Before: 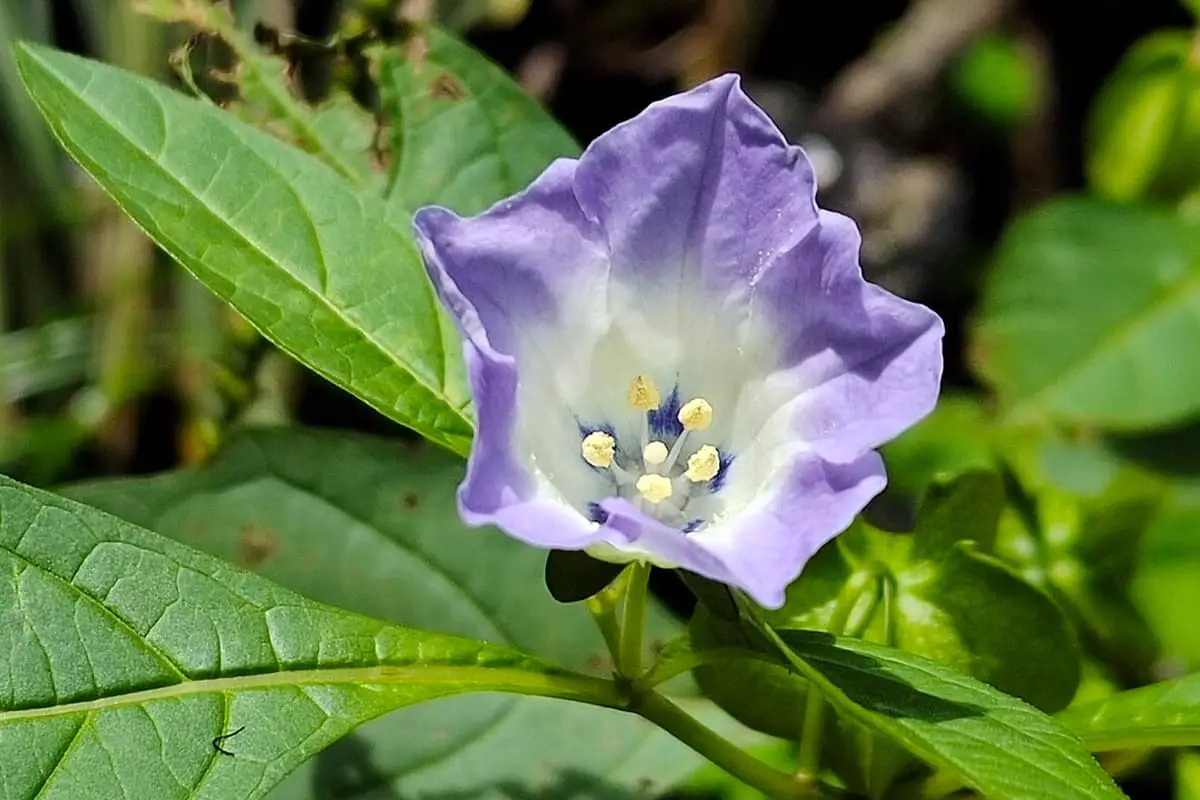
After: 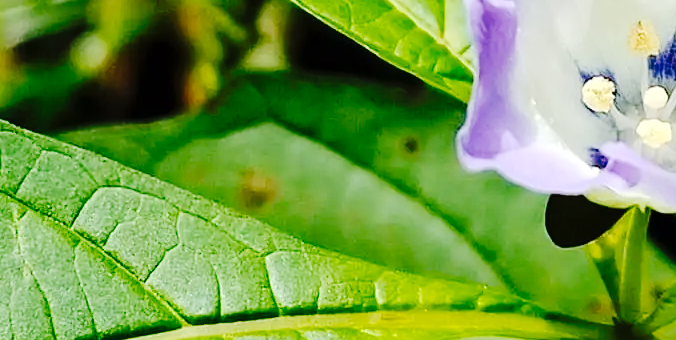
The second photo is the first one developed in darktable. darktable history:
tone curve: curves: ch0 [(0, 0) (0.003, 0.003) (0.011, 0.009) (0.025, 0.018) (0.044, 0.027) (0.069, 0.034) (0.1, 0.043) (0.136, 0.056) (0.177, 0.084) (0.224, 0.138) (0.277, 0.203) (0.335, 0.329) (0.399, 0.451) (0.468, 0.572) (0.543, 0.671) (0.623, 0.754) (0.709, 0.821) (0.801, 0.88) (0.898, 0.938) (1, 1)], preserve colors none
crop: top 44.483%, right 43.593%, bottom 12.892%
exposure: exposure 0.081 EV, compensate highlight preservation false
